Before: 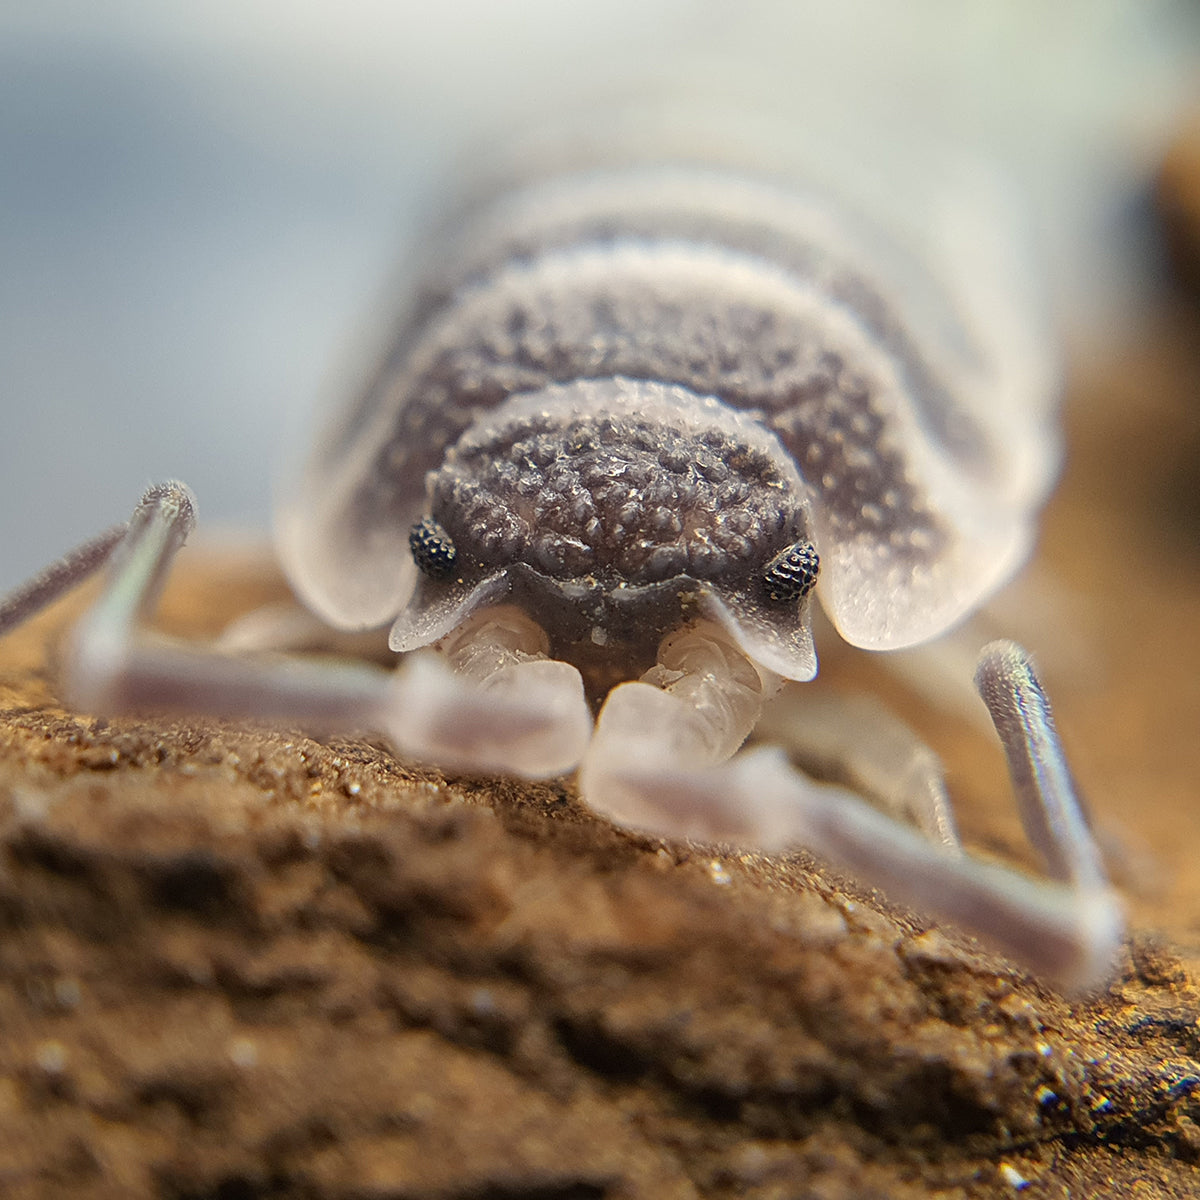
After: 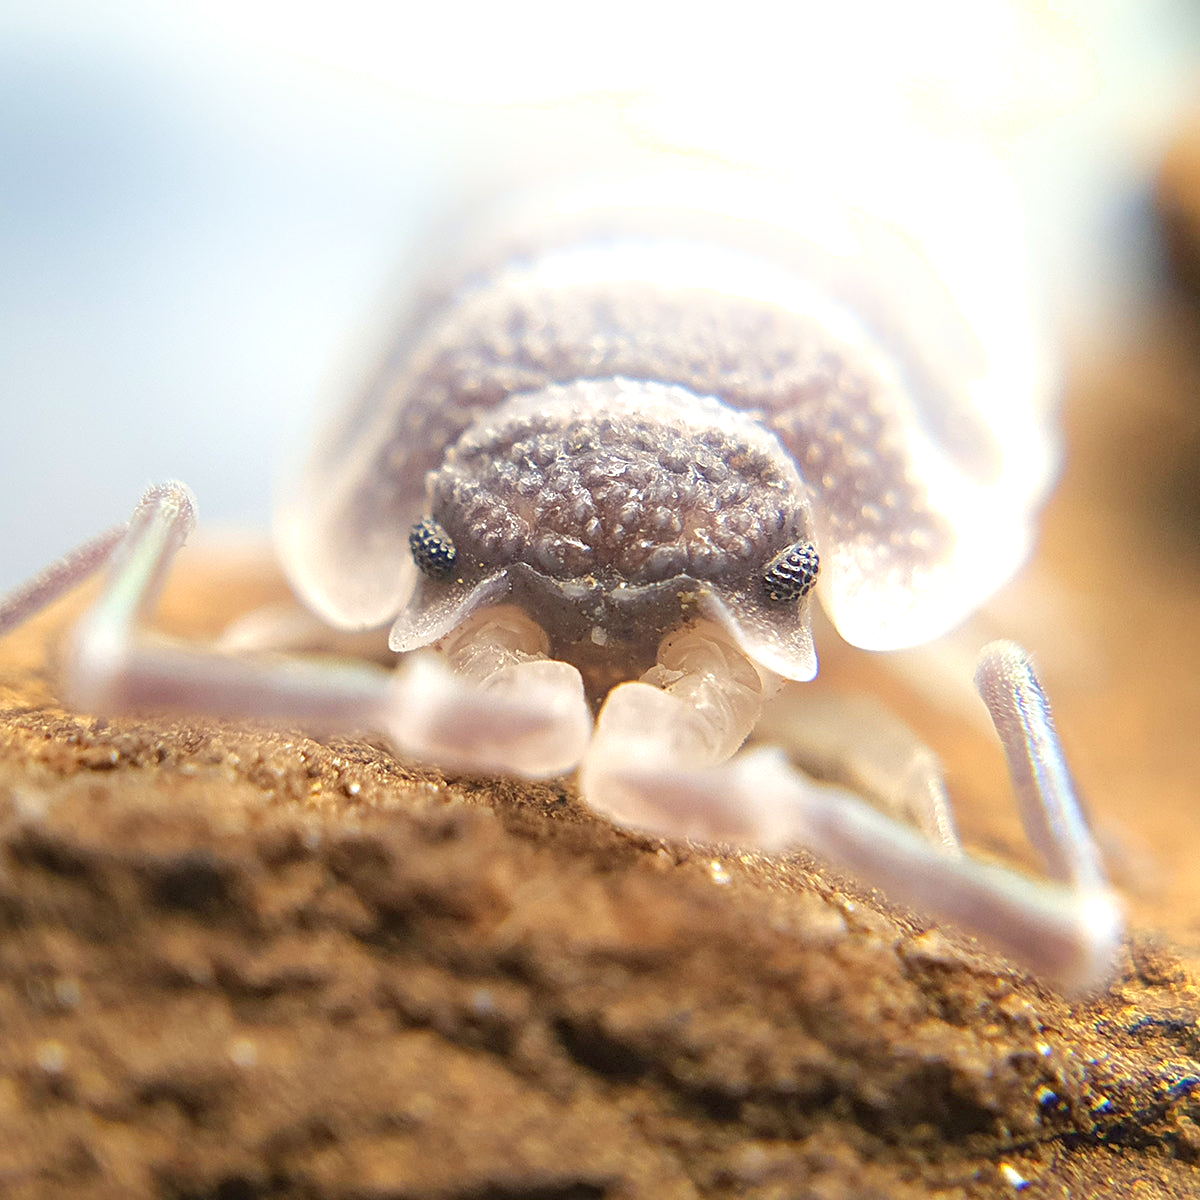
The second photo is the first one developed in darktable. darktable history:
velvia: strength 15%
shadows and highlights: shadows -40.15, highlights 62.88, soften with gaussian
exposure: black level correction 0, exposure 1.1 EV, compensate exposure bias true, compensate highlight preservation false
tone equalizer: -8 EV 0.25 EV, -7 EV 0.417 EV, -6 EV 0.417 EV, -5 EV 0.25 EV, -3 EV -0.25 EV, -2 EV -0.417 EV, -1 EV -0.417 EV, +0 EV -0.25 EV, edges refinement/feathering 500, mask exposure compensation -1.57 EV, preserve details guided filter
